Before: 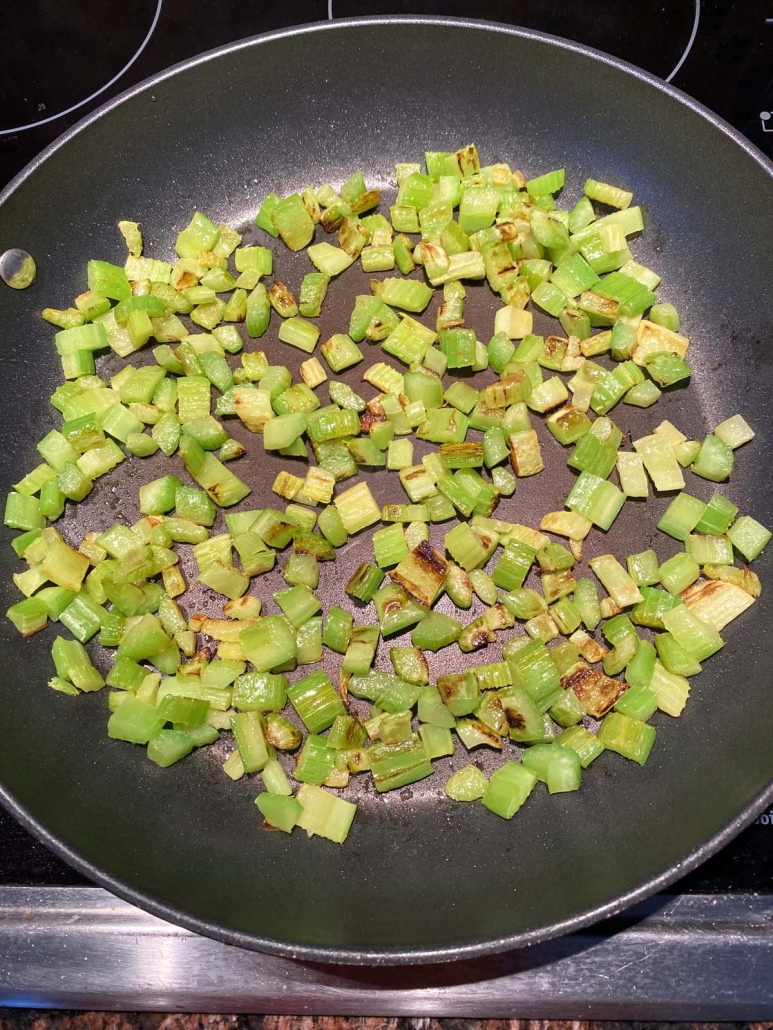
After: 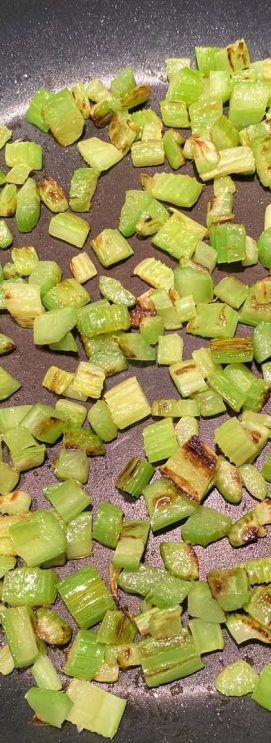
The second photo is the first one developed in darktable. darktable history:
crop and rotate: left 29.959%, top 10.215%, right 34.91%, bottom 17.634%
